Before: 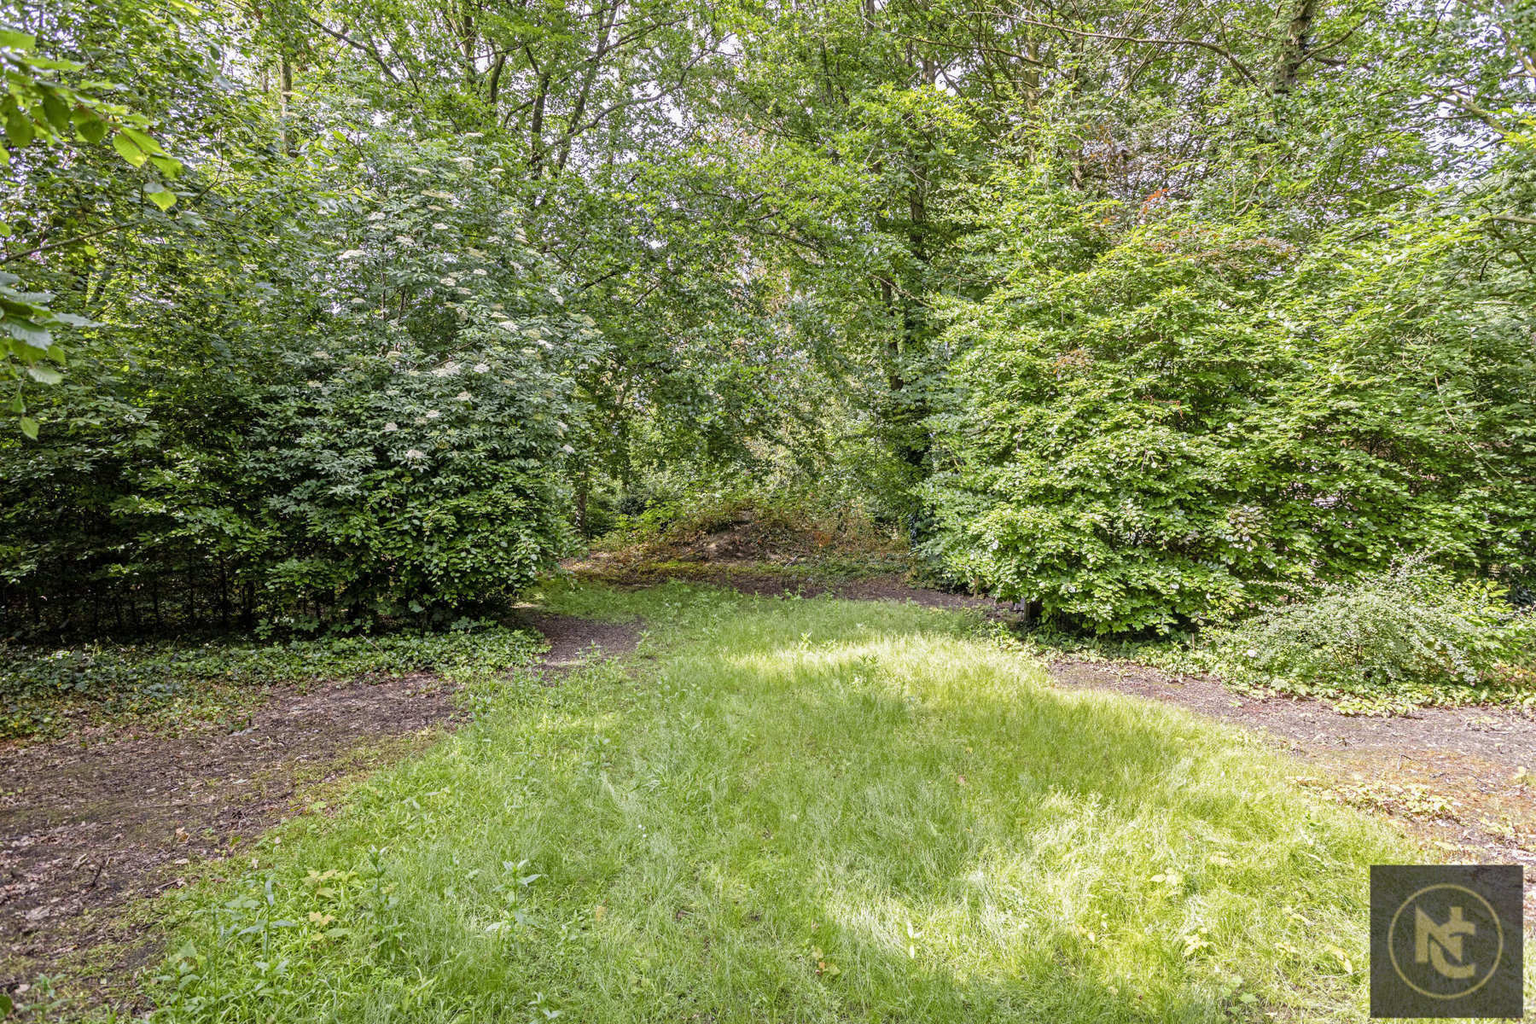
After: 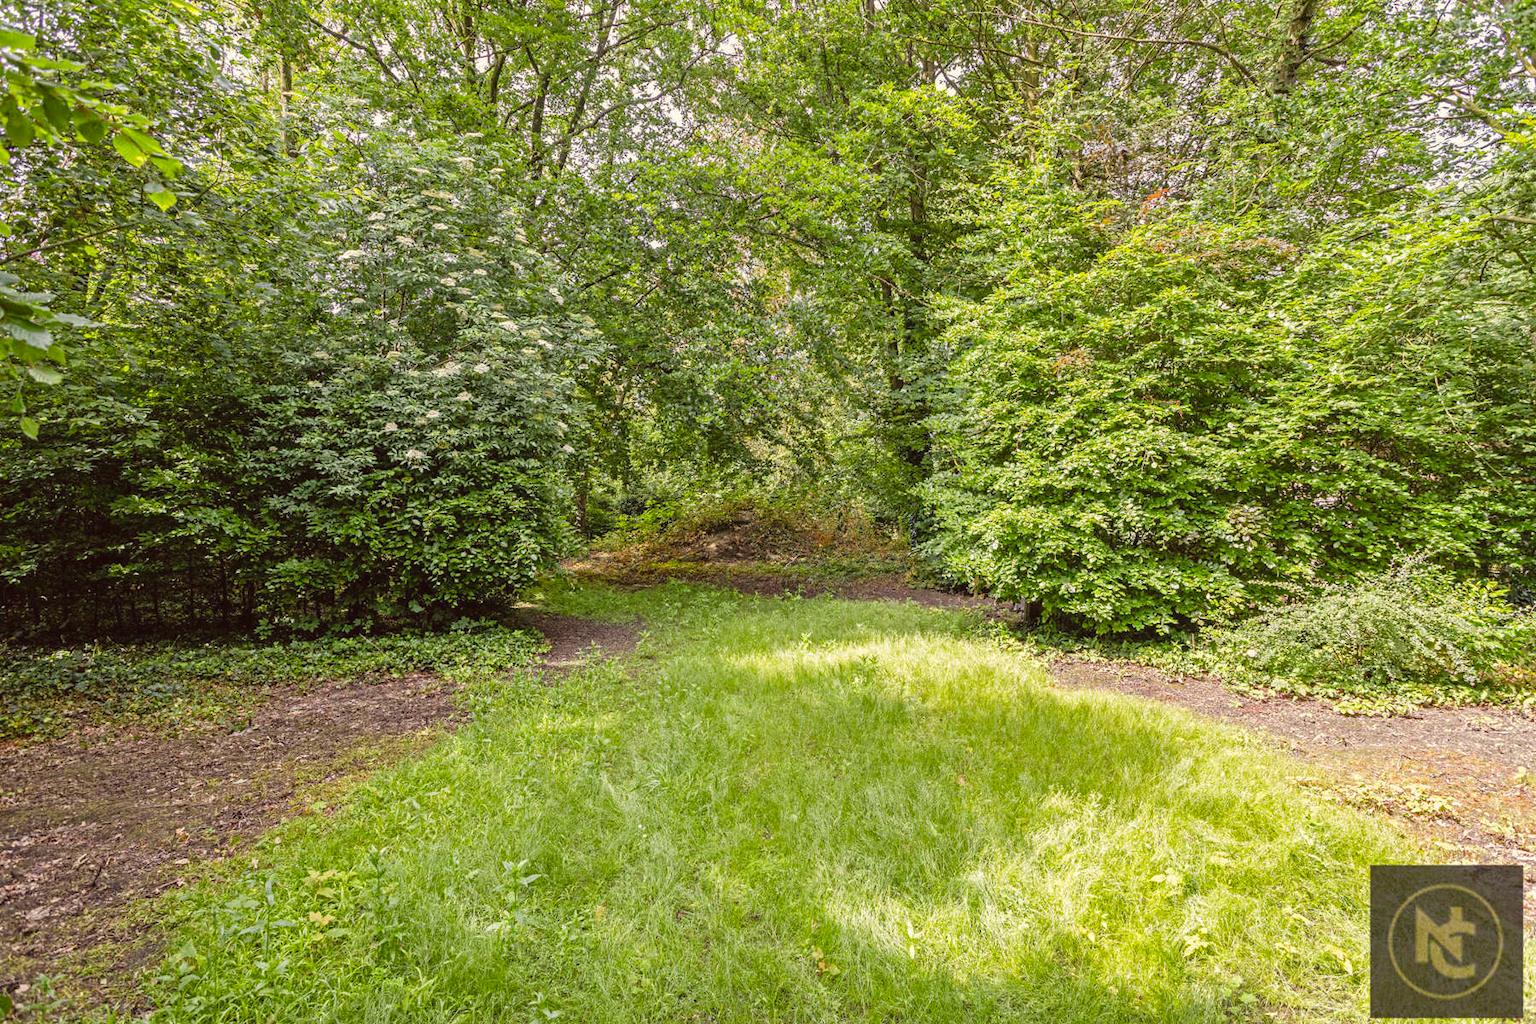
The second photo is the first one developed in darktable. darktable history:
exposure: black level correction 0.001, exposure 0.14 EV, compensate highlight preservation false
color balance: lift [1.005, 1.002, 0.998, 0.998], gamma [1, 1.021, 1.02, 0.979], gain [0.923, 1.066, 1.056, 0.934]
